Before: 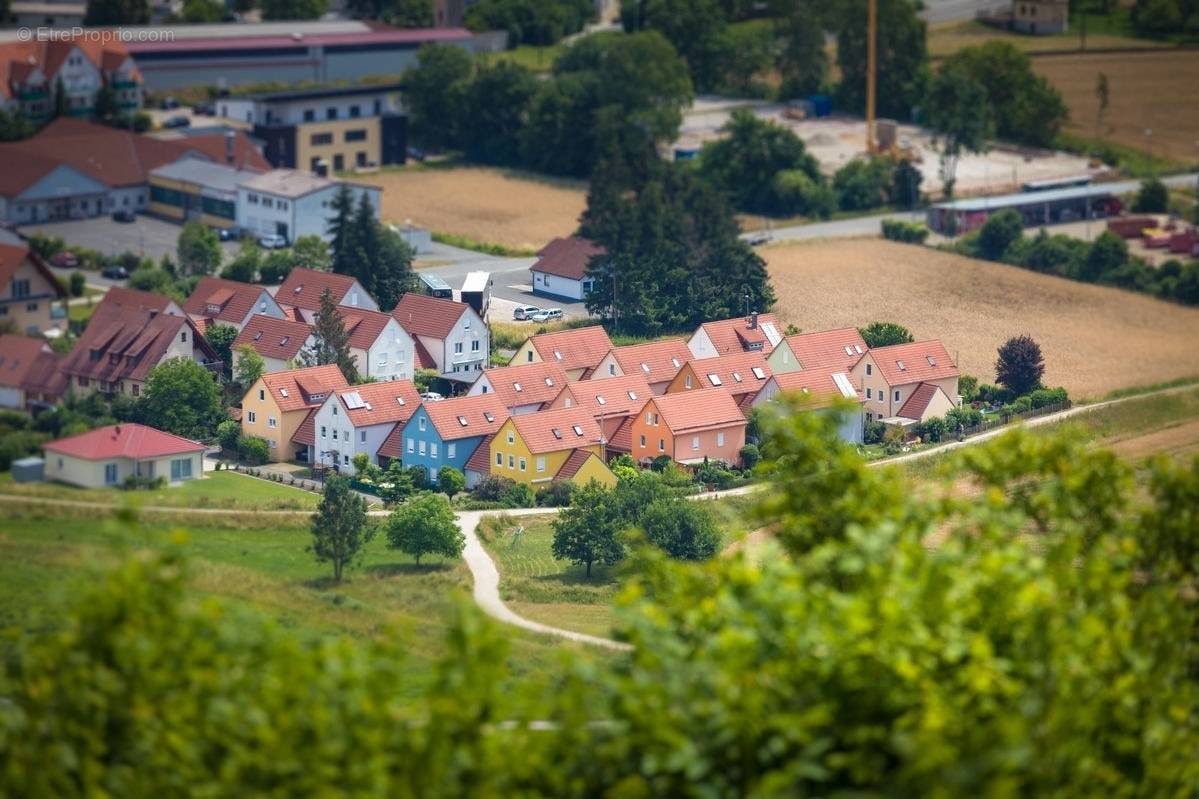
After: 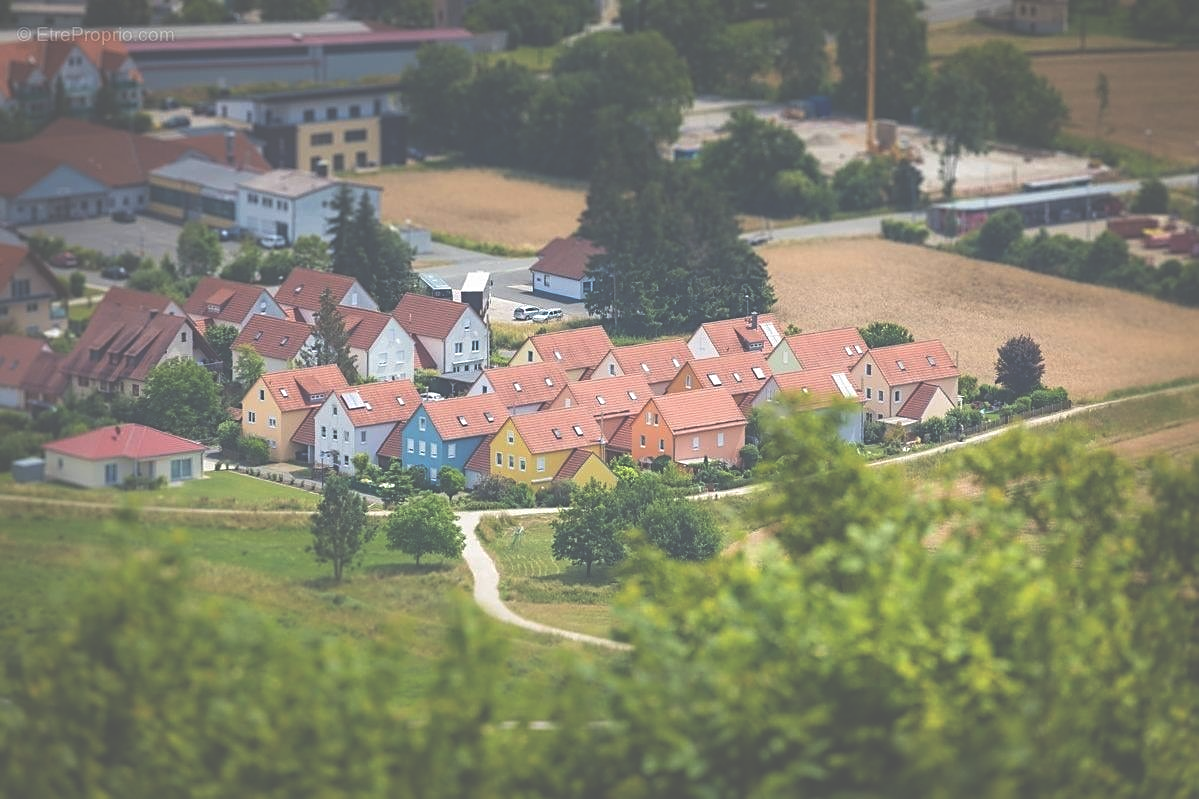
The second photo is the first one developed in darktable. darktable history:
sharpen: on, module defaults
exposure: black level correction -0.086, compensate highlight preservation false
